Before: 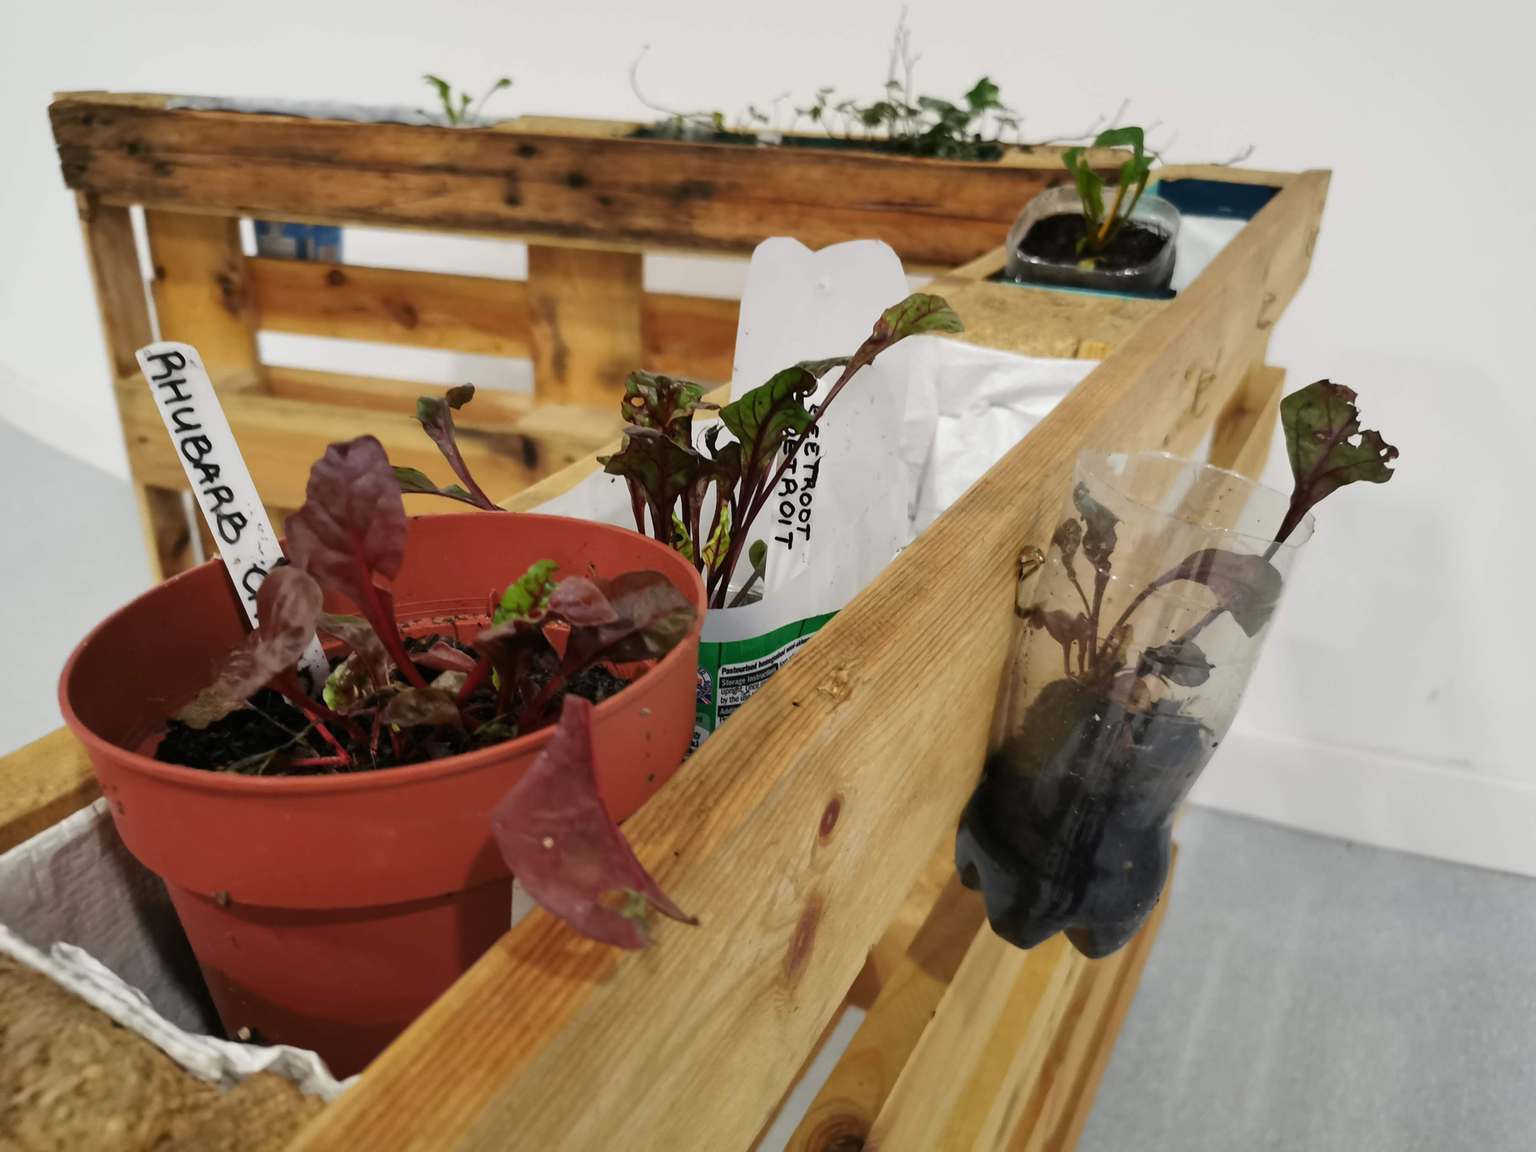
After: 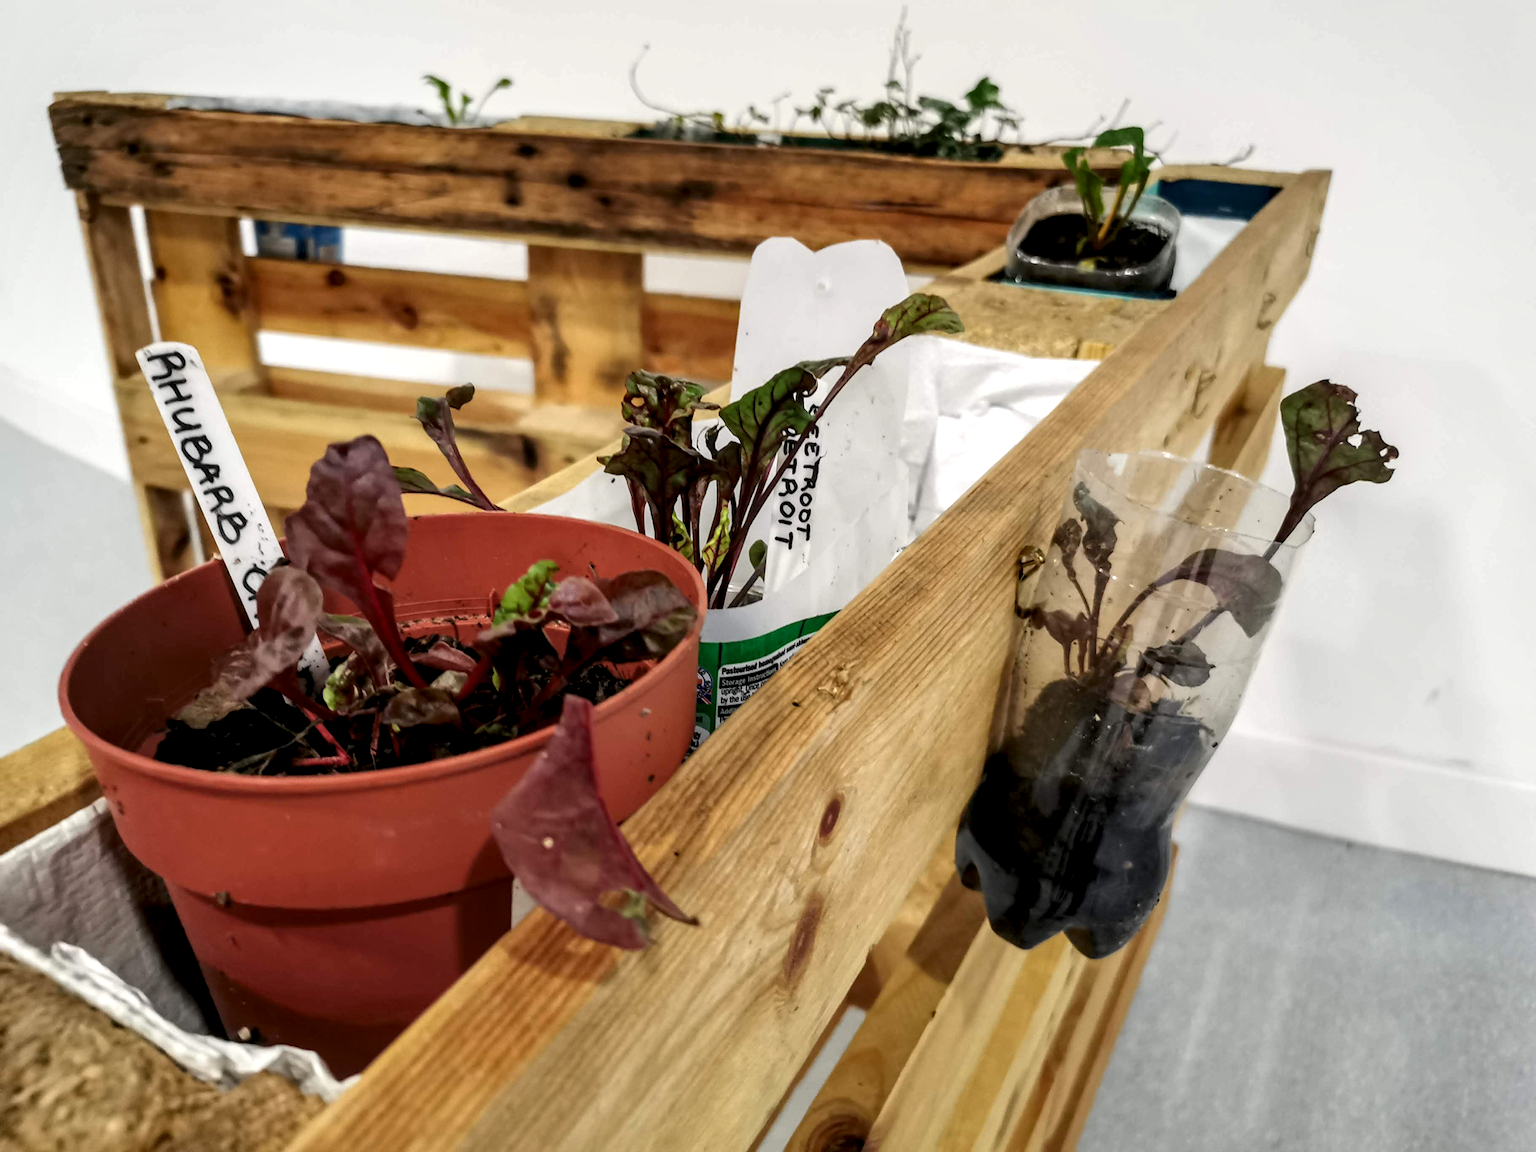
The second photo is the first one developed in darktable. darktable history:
local contrast: detail 160%
exposure: exposure 0.217 EV, compensate highlight preservation false
